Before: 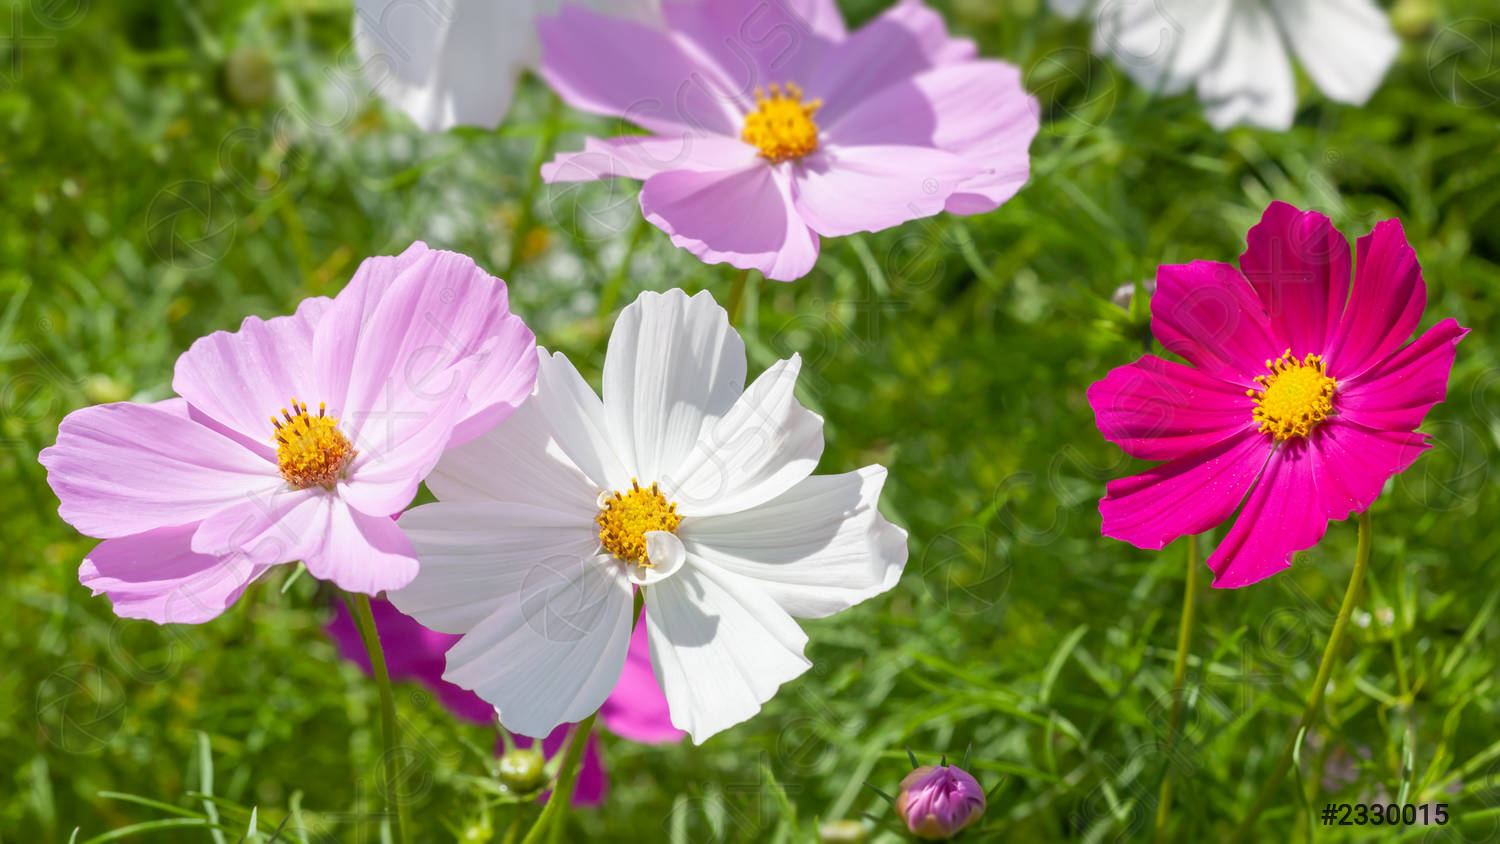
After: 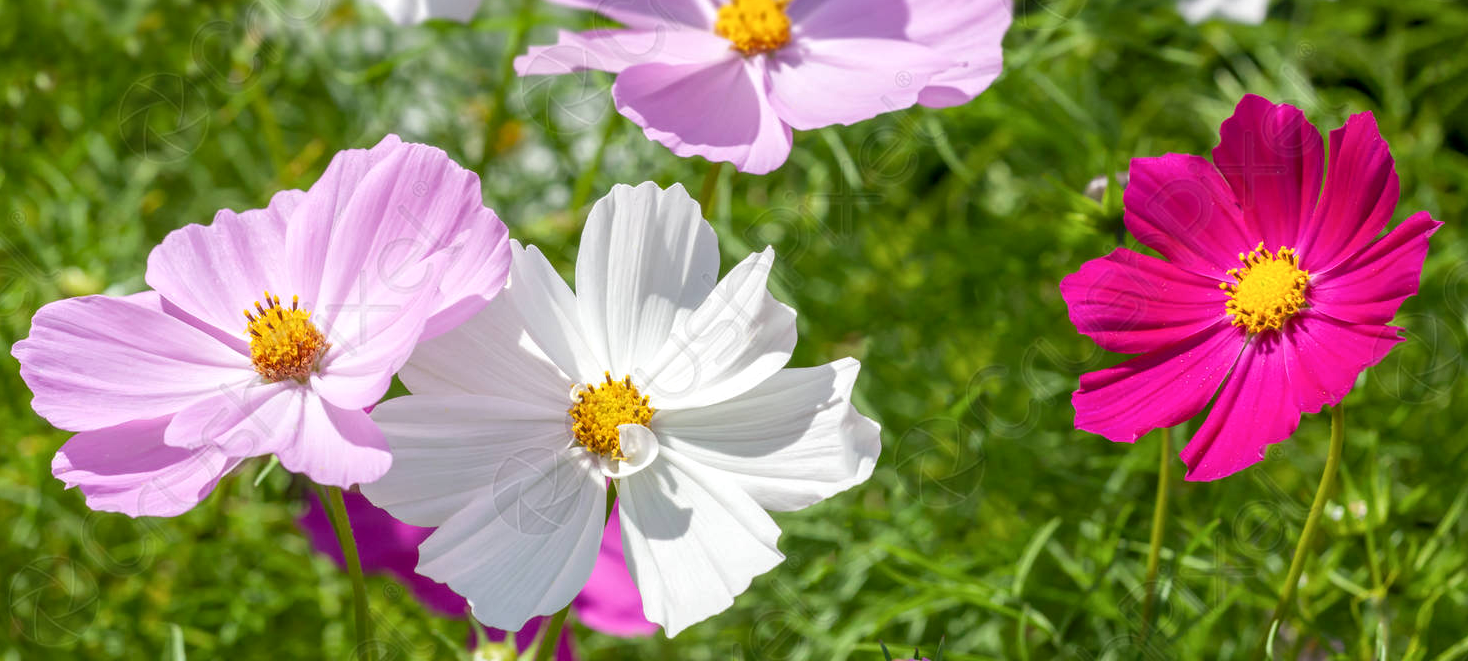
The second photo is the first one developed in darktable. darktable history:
local contrast: on, module defaults
crop and rotate: left 1.876%, top 12.707%, right 0.25%, bottom 8.91%
exposure: compensate highlight preservation false
